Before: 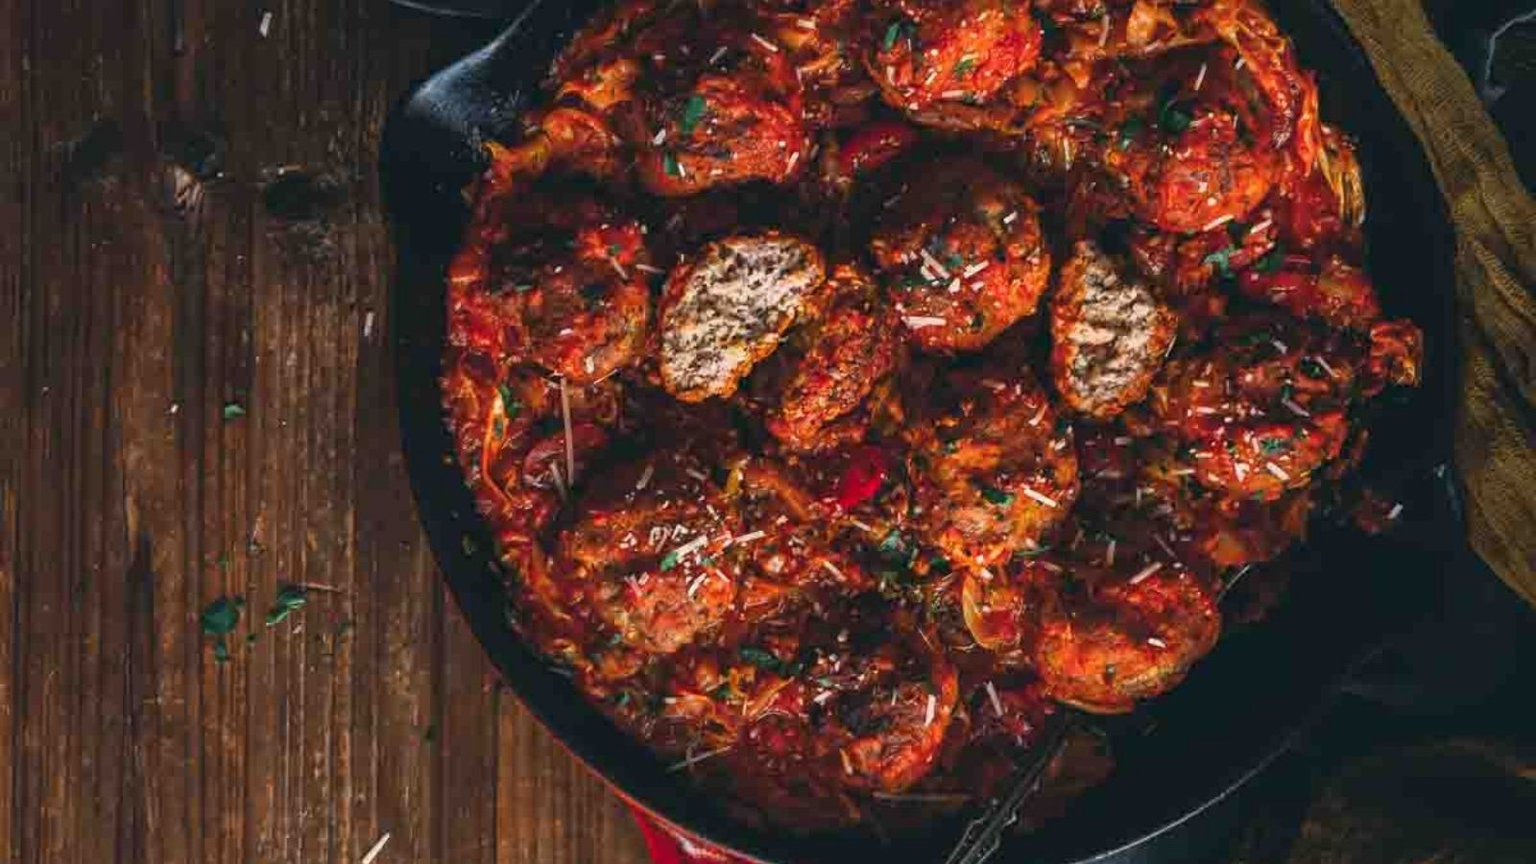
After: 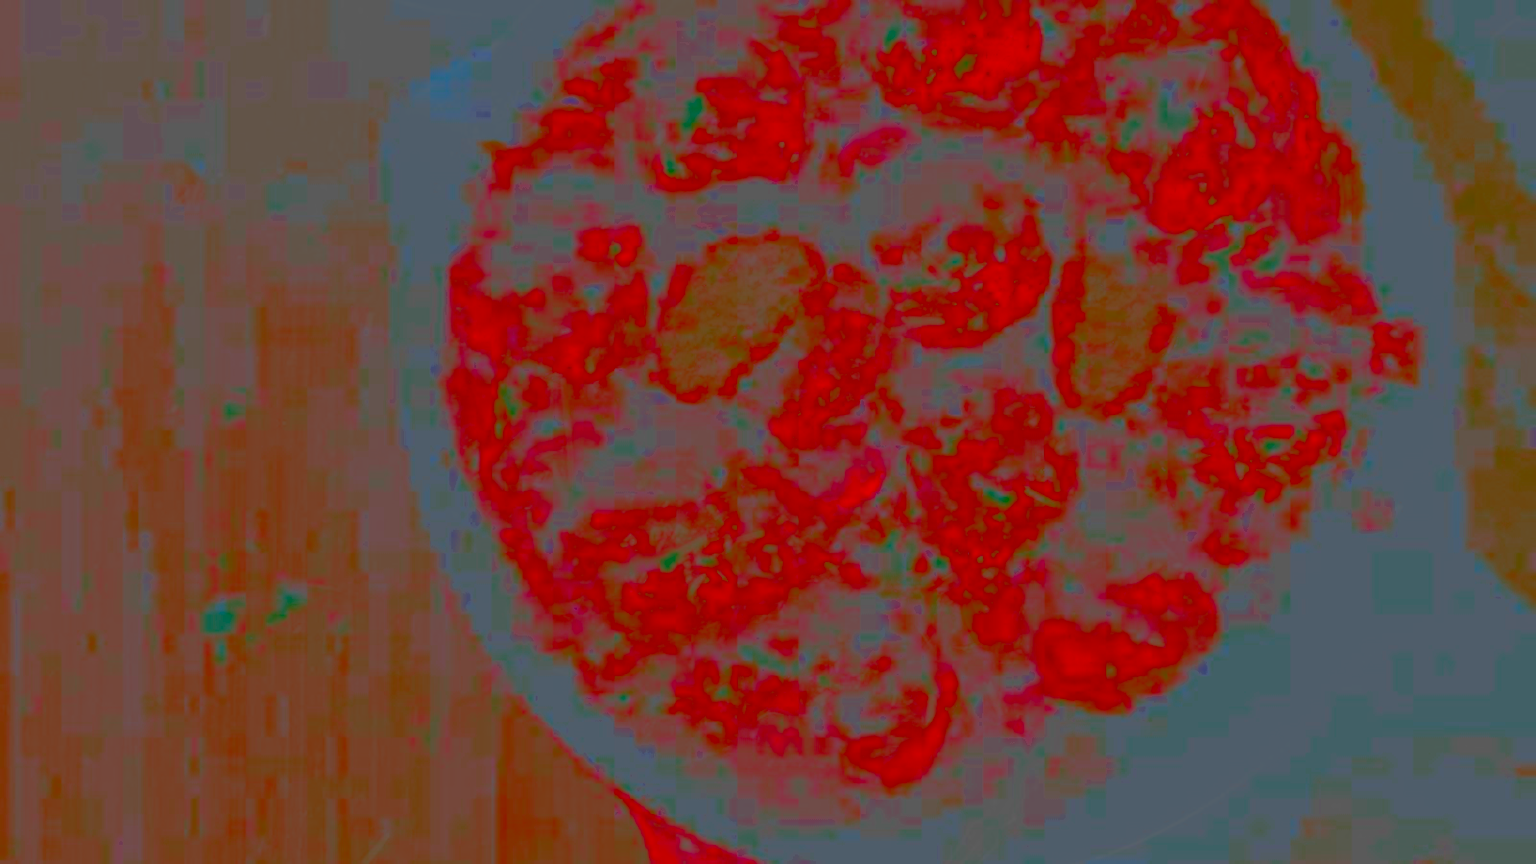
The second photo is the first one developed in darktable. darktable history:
color zones: curves: ch0 [(0.27, 0.396) (0.563, 0.504) (0.75, 0.5) (0.787, 0.307)]
contrast brightness saturation: contrast -0.971, brightness -0.171, saturation 0.764
